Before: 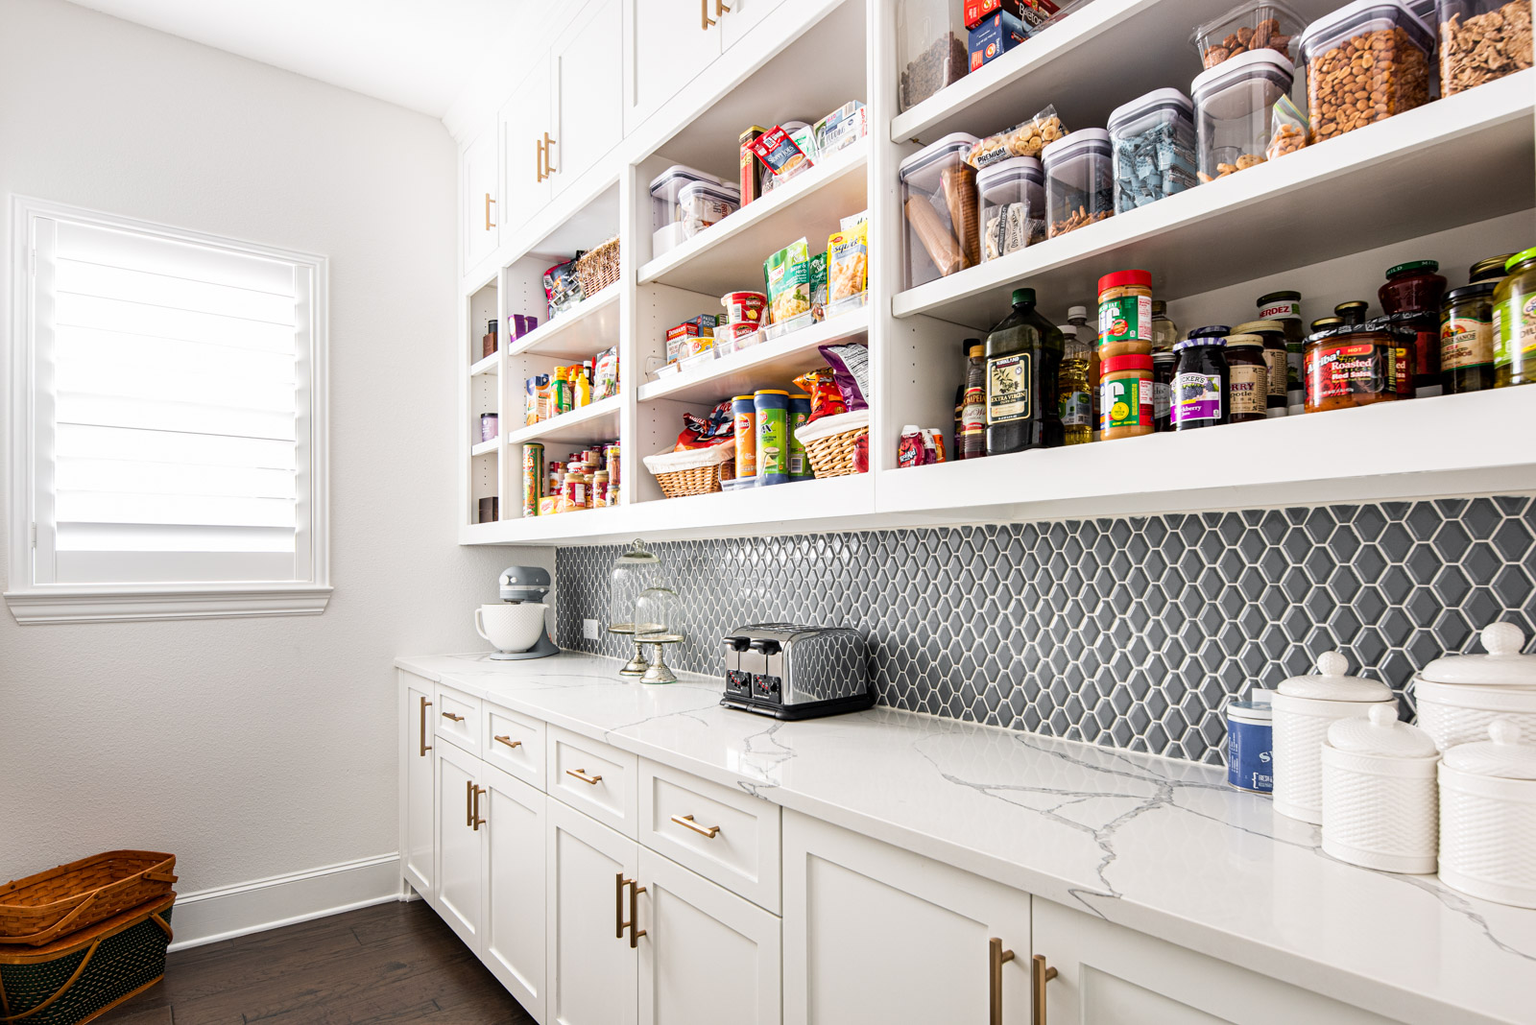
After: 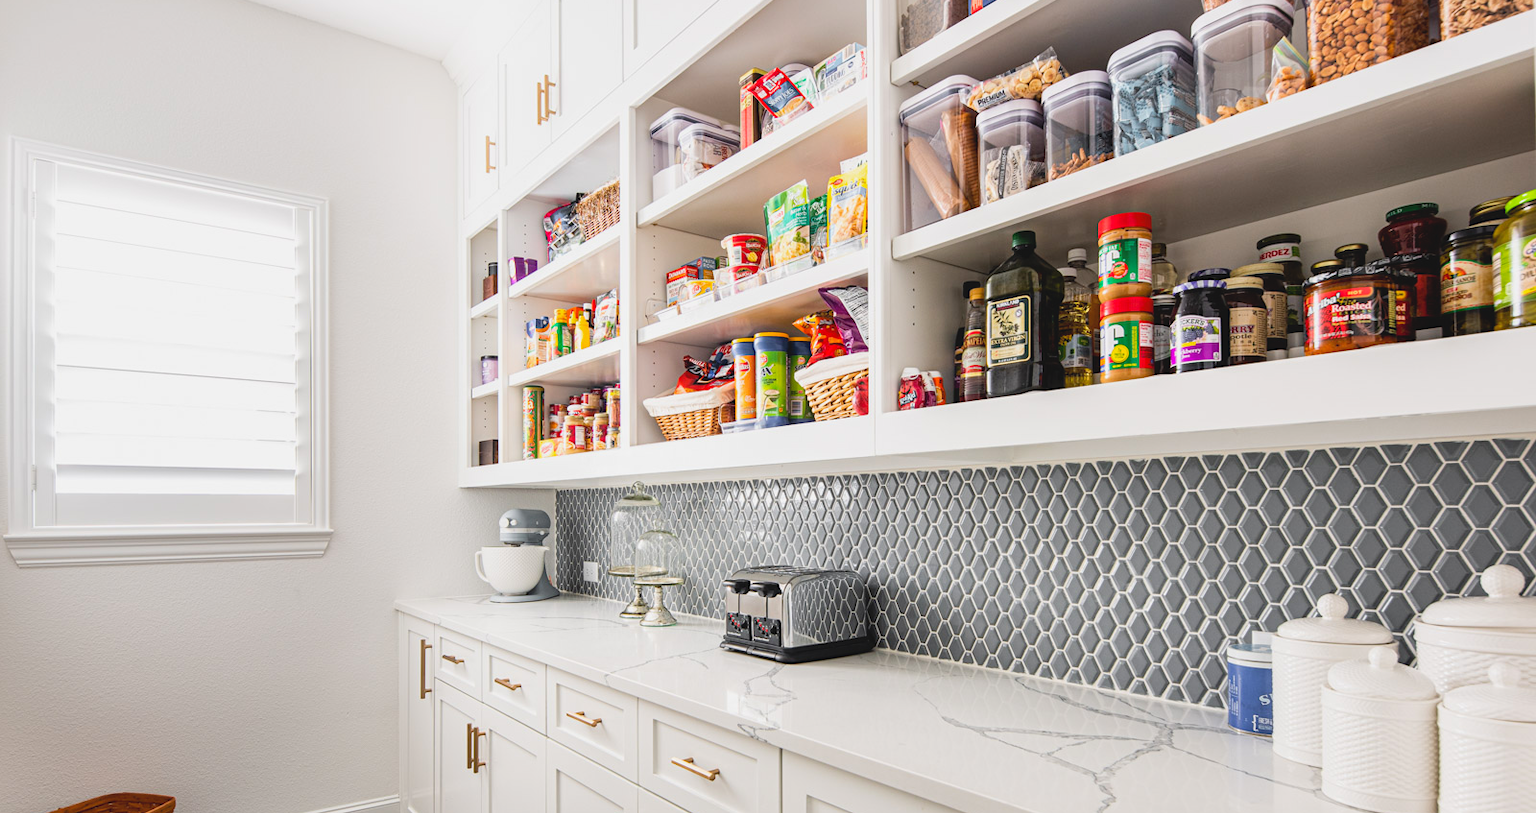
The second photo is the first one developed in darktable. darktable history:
contrast brightness saturation: contrast -0.1, brightness 0.05, saturation 0.08
crop and rotate: top 5.667%, bottom 14.937%
